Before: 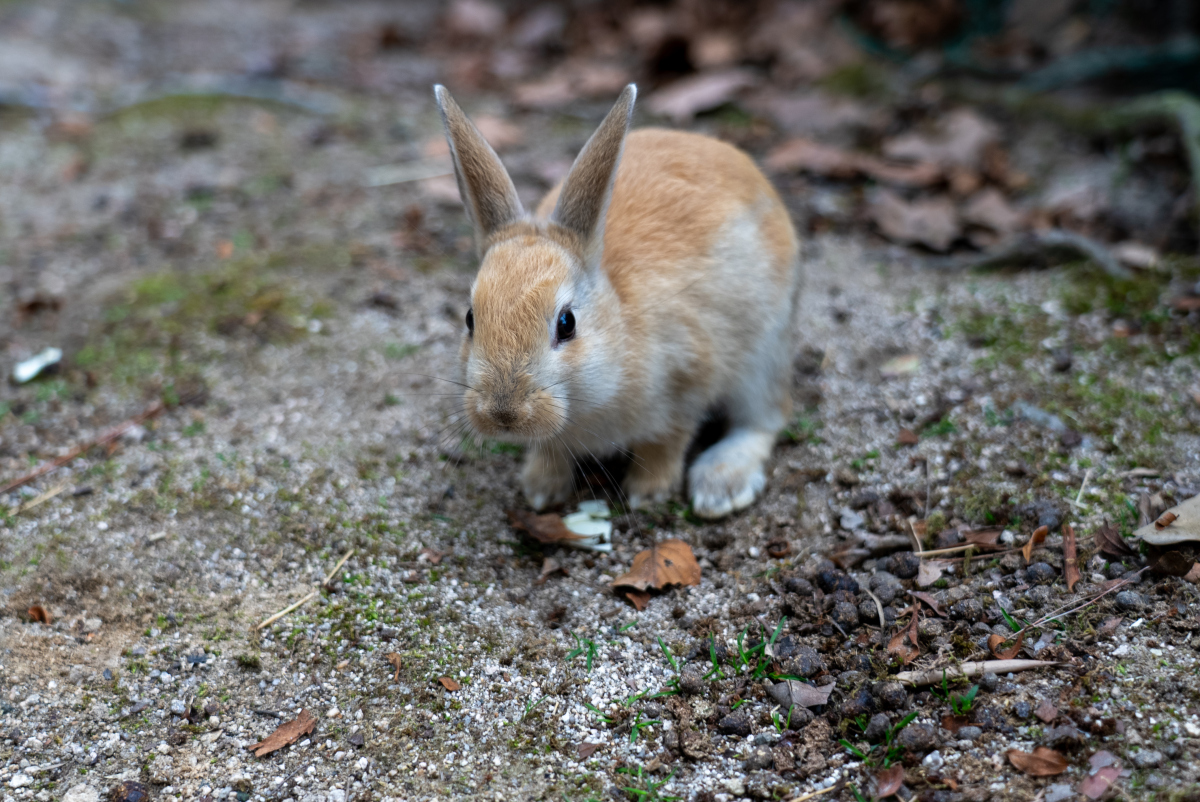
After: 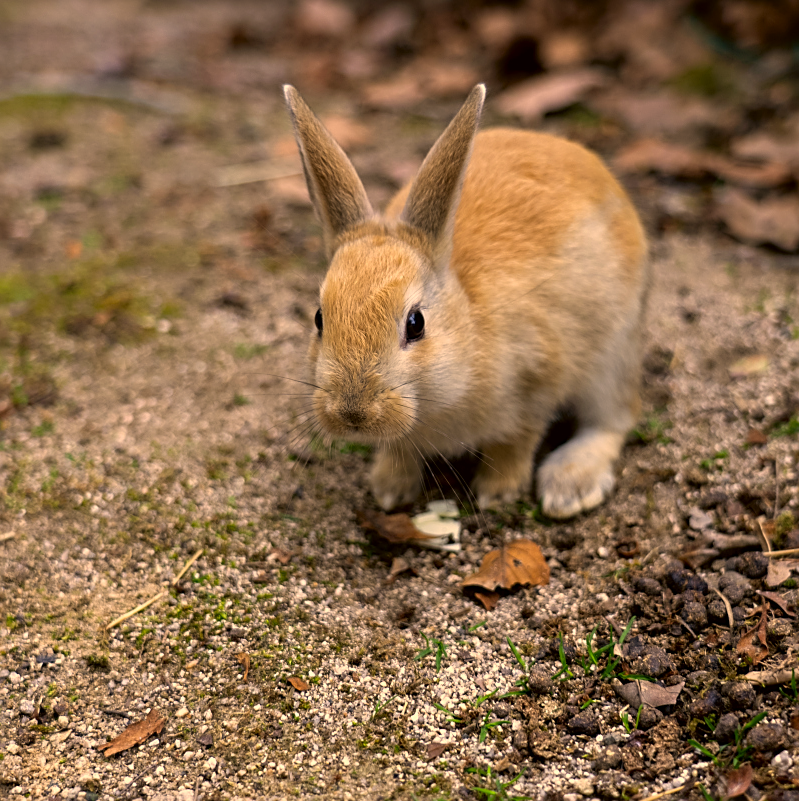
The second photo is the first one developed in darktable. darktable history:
color correction: highlights a* 17.94, highlights b* 35.39, shadows a* 1.48, shadows b* 6.42, saturation 1.01
sharpen: on, module defaults
crop and rotate: left 12.648%, right 20.685%
